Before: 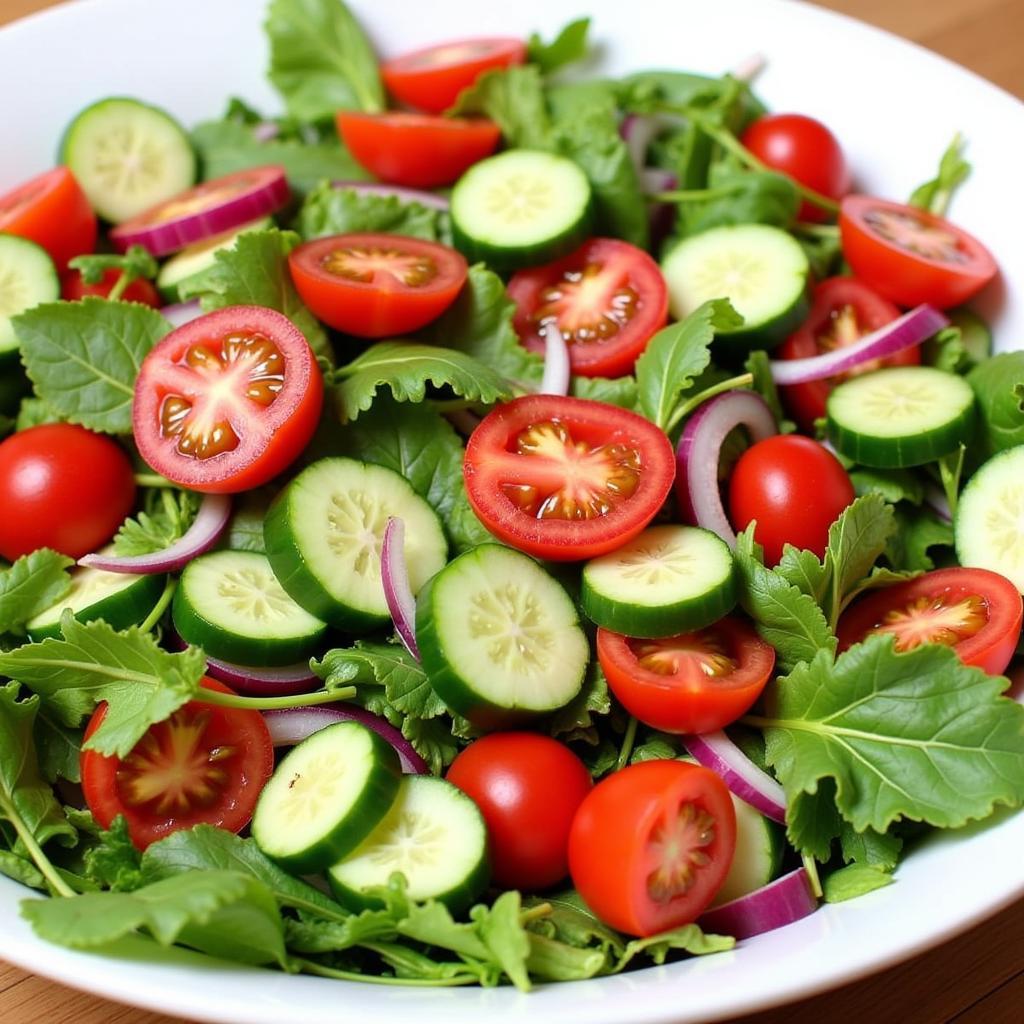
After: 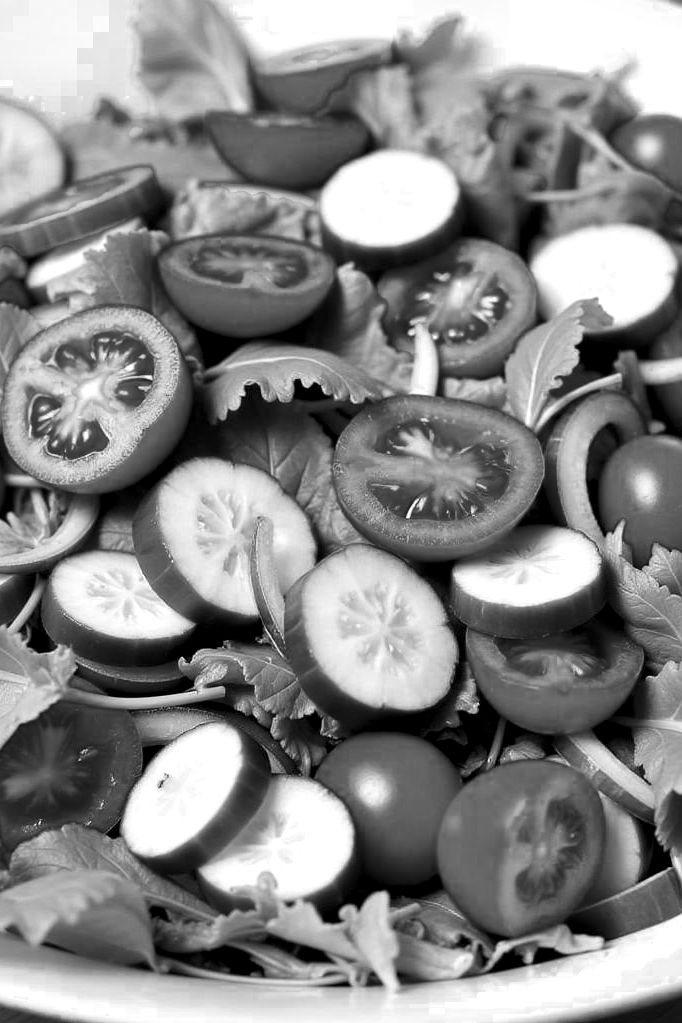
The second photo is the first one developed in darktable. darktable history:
crop and rotate: left 12.825%, right 20.571%
local contrast: mode bilateral grid, contrast 25, coarseness 59, detail 150%, midtone range 0.2
color zones: curves: ch0 [(0.002, 0.589) (0.107, 0.484) (0.146, 0.249) (0.217, 0.352) (0.309, 0.525) (0.39, 0.404) (0.455, 0.169) (0.597, 0.055) (0.724, 0.212) (0.775, 0.691) (0.869, 0.571) (1, 0.587)]; ch1 [(0, 0) (0.143, 0) (0.286, 0) (0.429, 0) (0.571, 0) (0.714, 0) (0.857, 0)]
